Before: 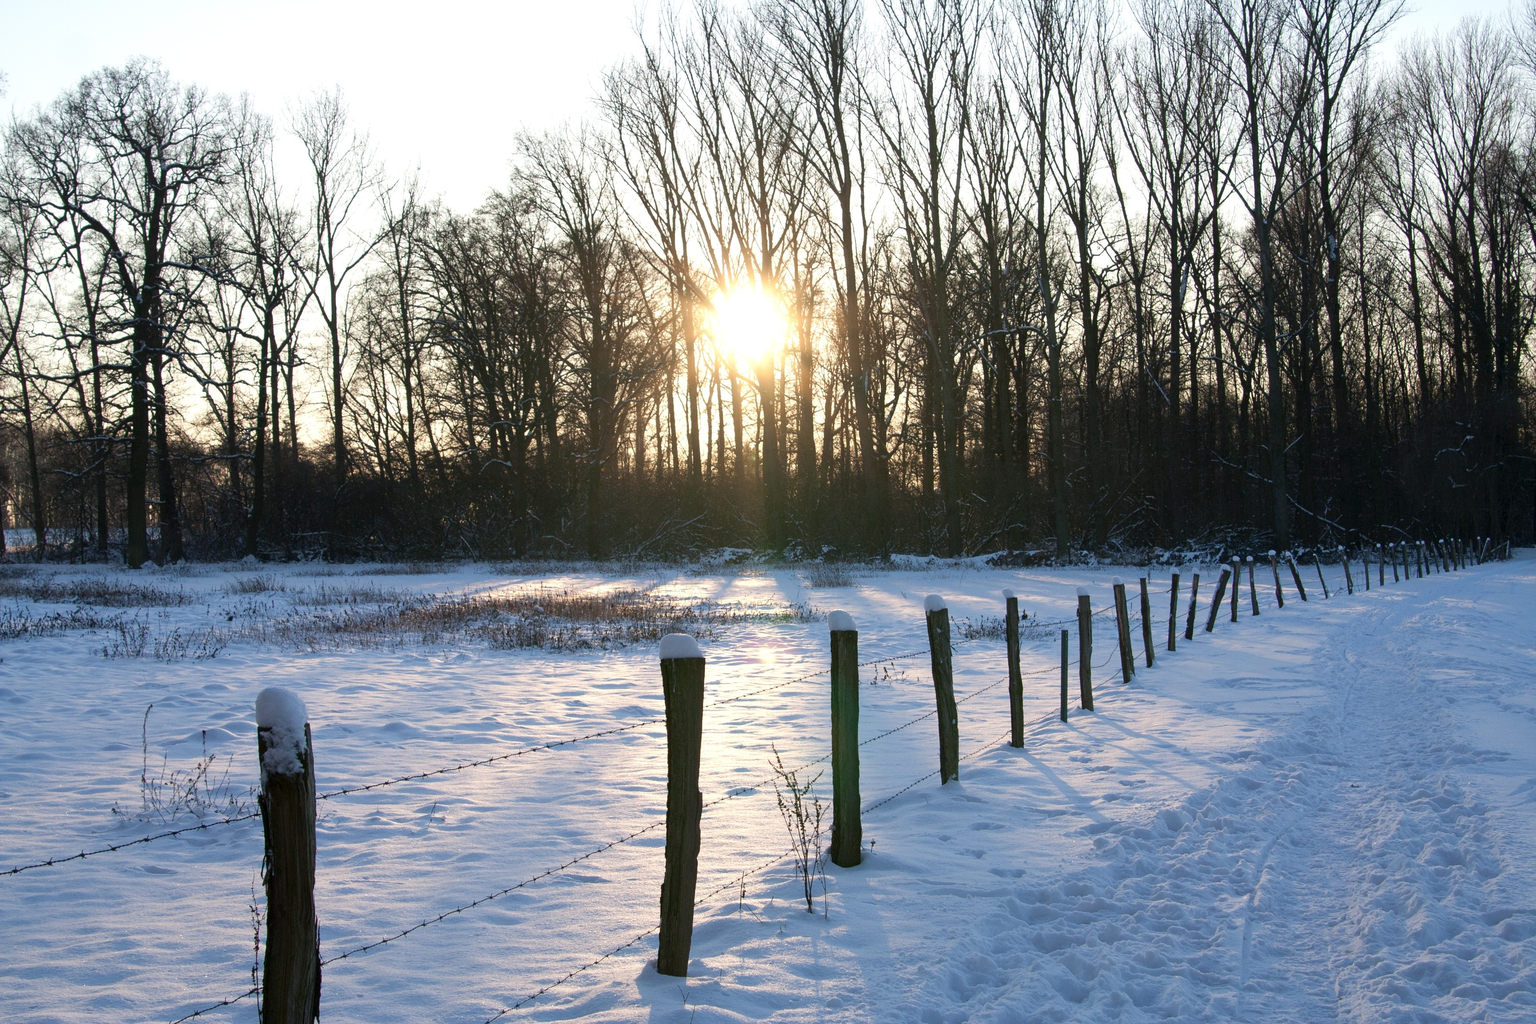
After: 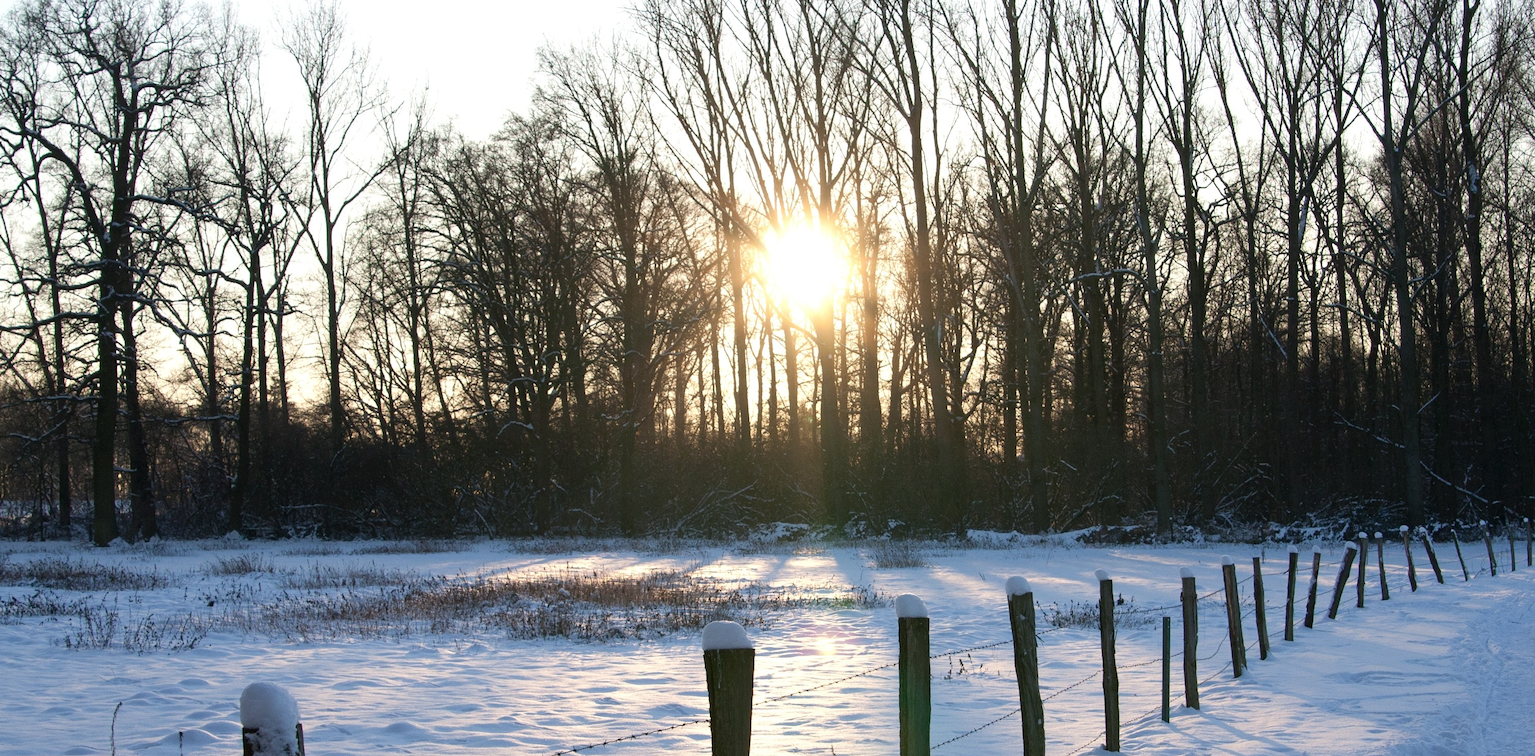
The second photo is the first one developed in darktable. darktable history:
tone equalizer: on, module defaults
crop: left 3.015%, top 8.969%, right 9.647%, bottom 26.457%
